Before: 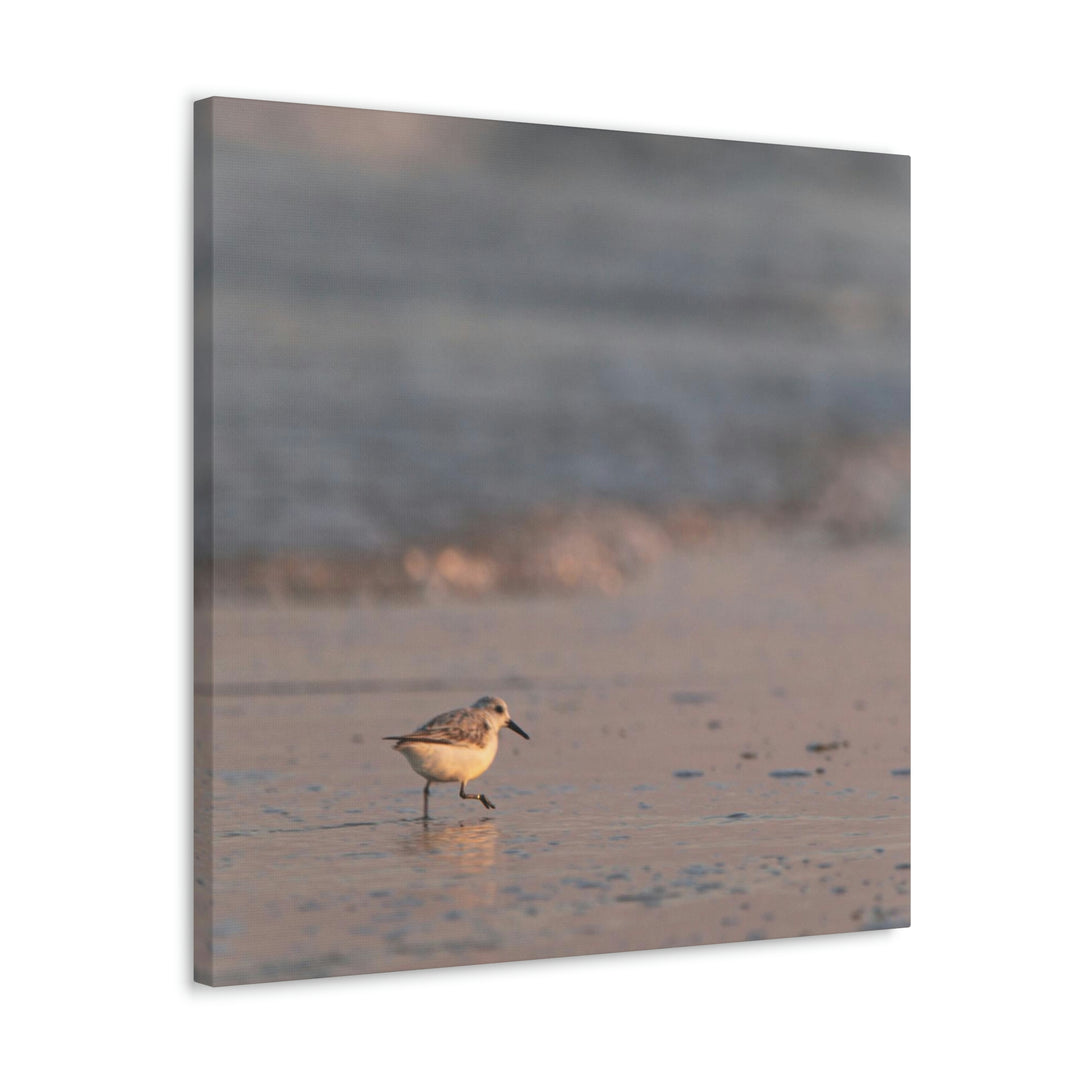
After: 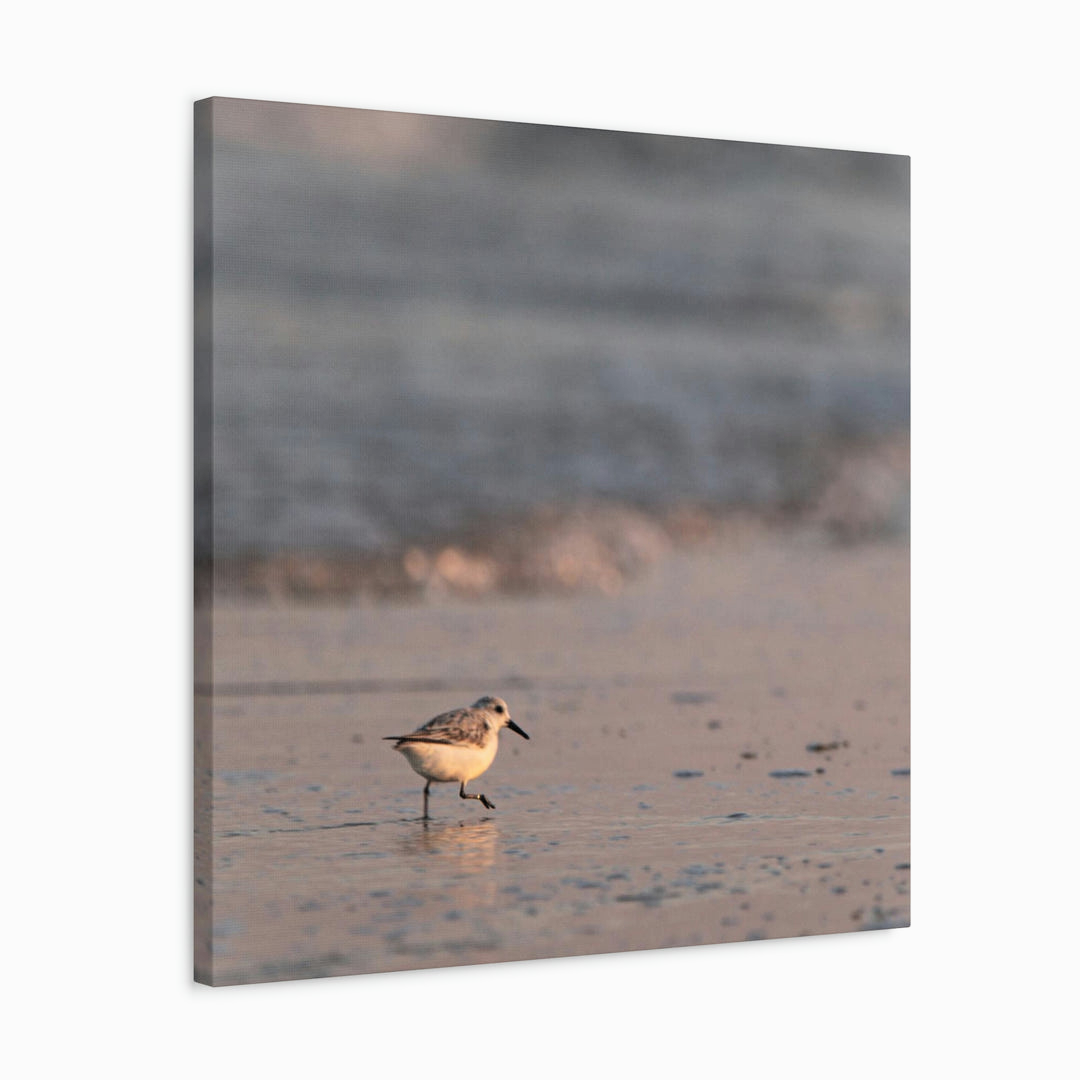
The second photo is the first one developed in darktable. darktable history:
filmic rgb: middle gray luminance 8.76%, black relative exposure -6.26 EV, white relative exposure 2.73 EV, threshold 5.98 EV, target black luminance 0%, hardness 4.77, latitude 73.3%, contrast 1.339, shadows ↔ highlights balance 10.13%, contrast in shadows safe, enable highlight reconstruction true
